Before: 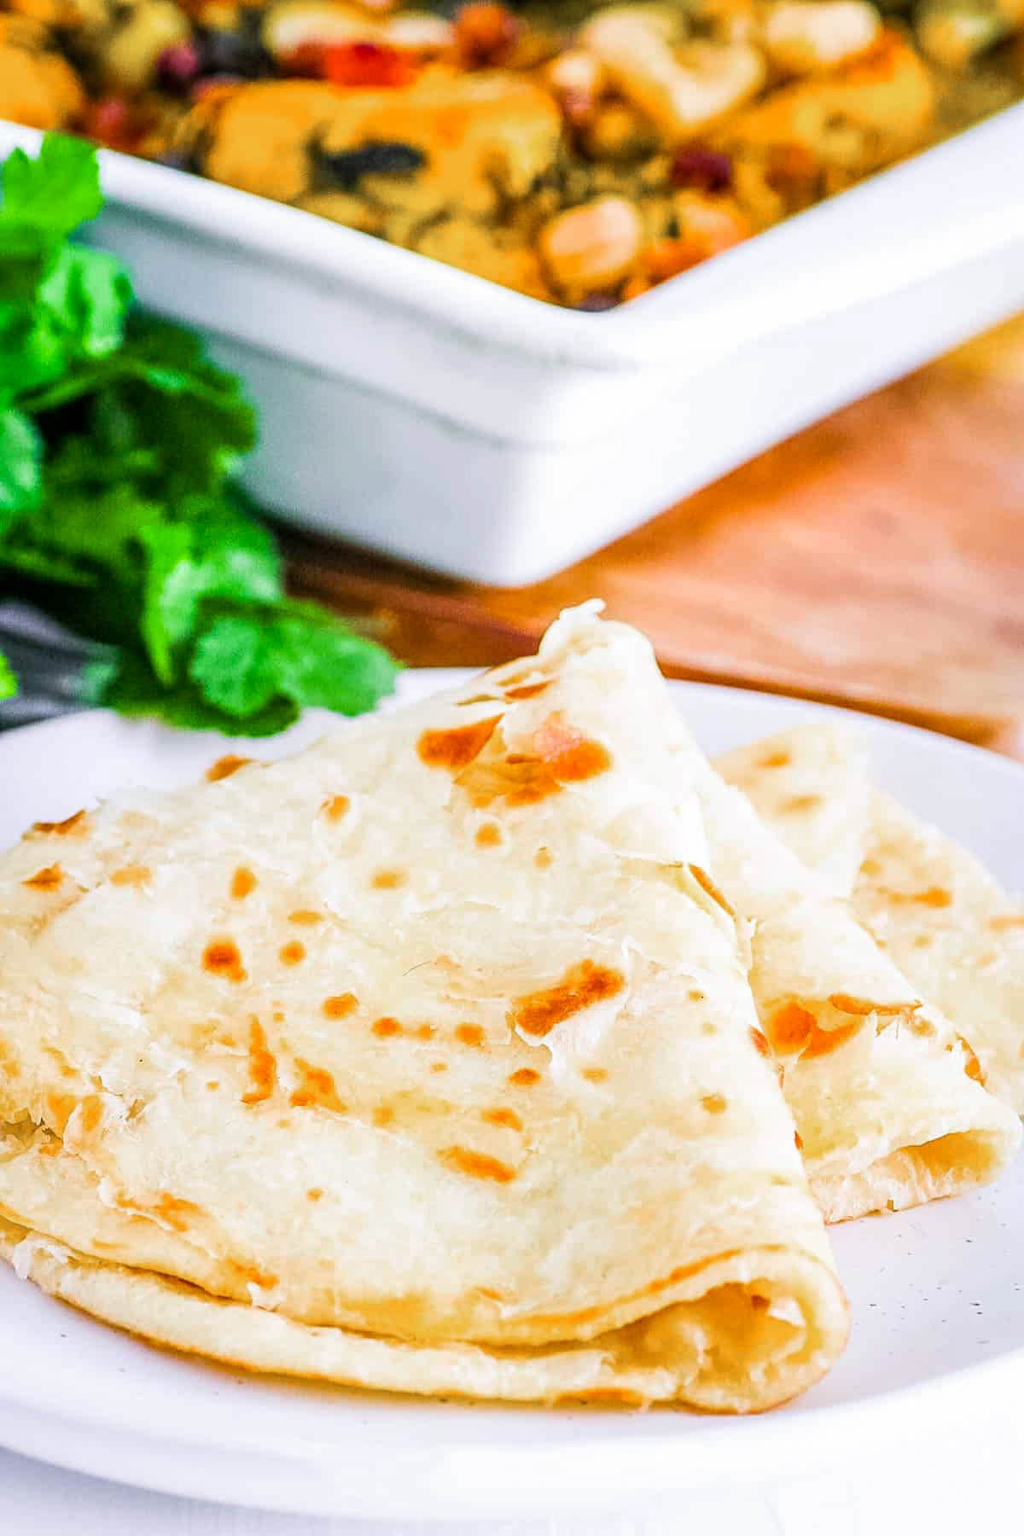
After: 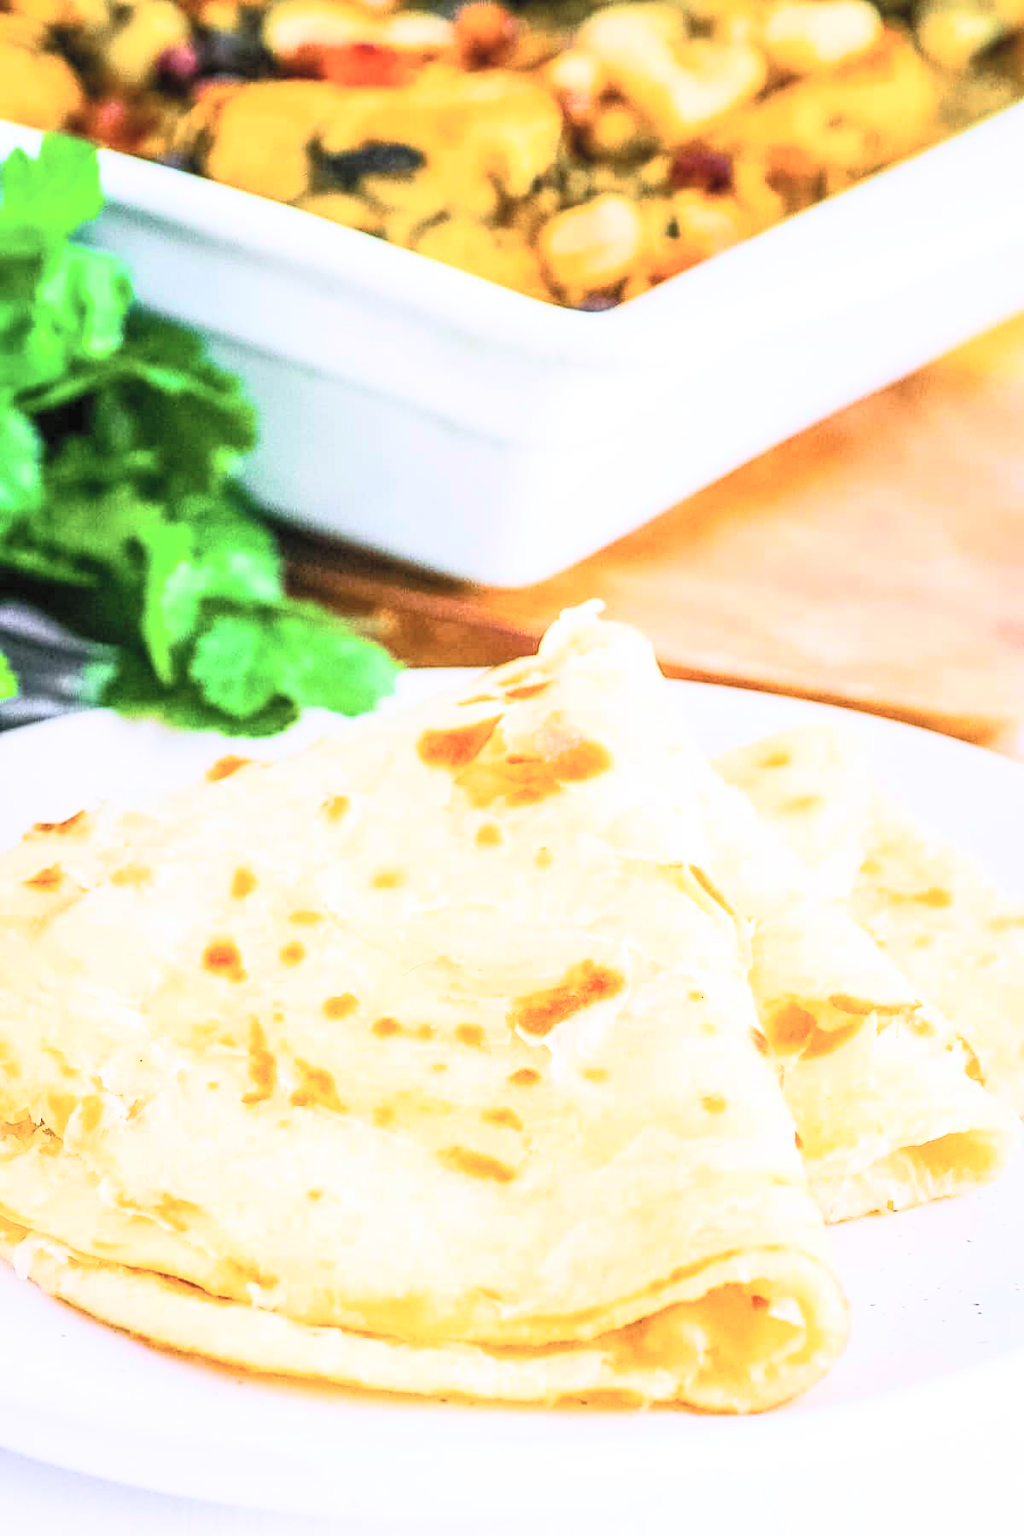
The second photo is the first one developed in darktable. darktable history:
contrast brightness saturation: contrast 0.373, brightness 0.52
